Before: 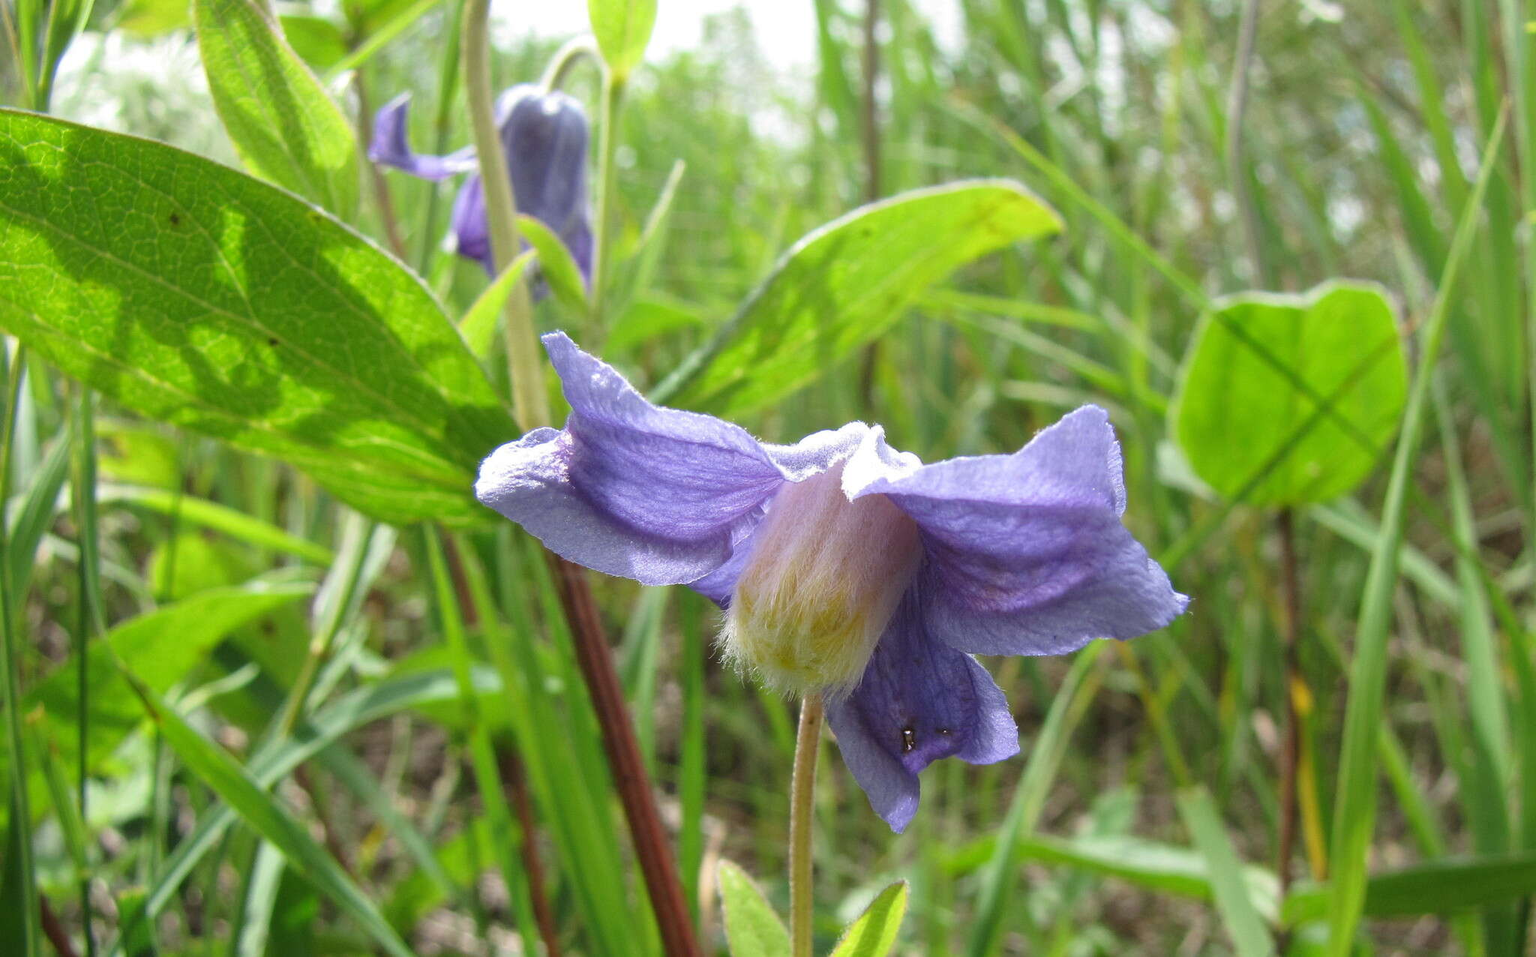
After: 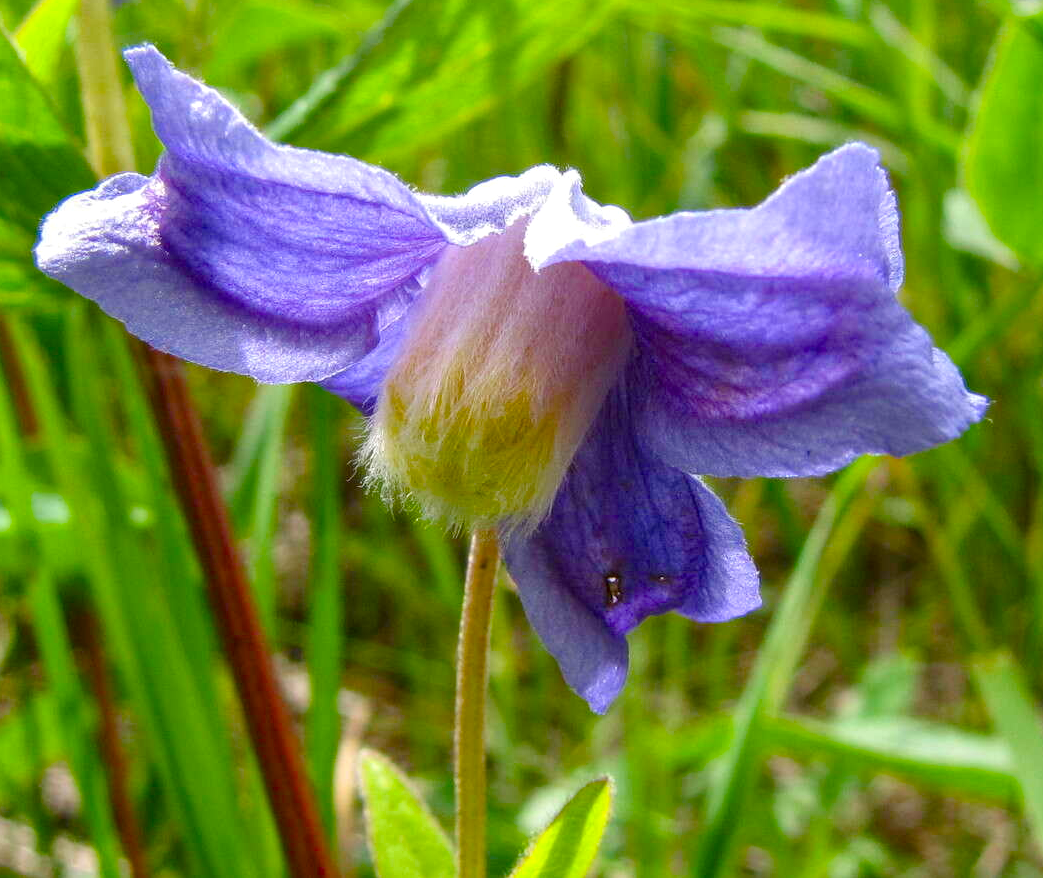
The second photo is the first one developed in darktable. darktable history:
local contrast: on, module defaults
color balance rgb: linear chroma grading › global chroma 18.9%, perceptual saturation grading › global saturation 20%, perceptual saturation grading › highlights -25%, perceptual saturation grading › shadows 50%, global vibrance 18.93%
crop and rotate: left 29.237%, top 31.152%, right 19.807%
contrast brightness saturation: contrast 0.04, saturation 0.07
